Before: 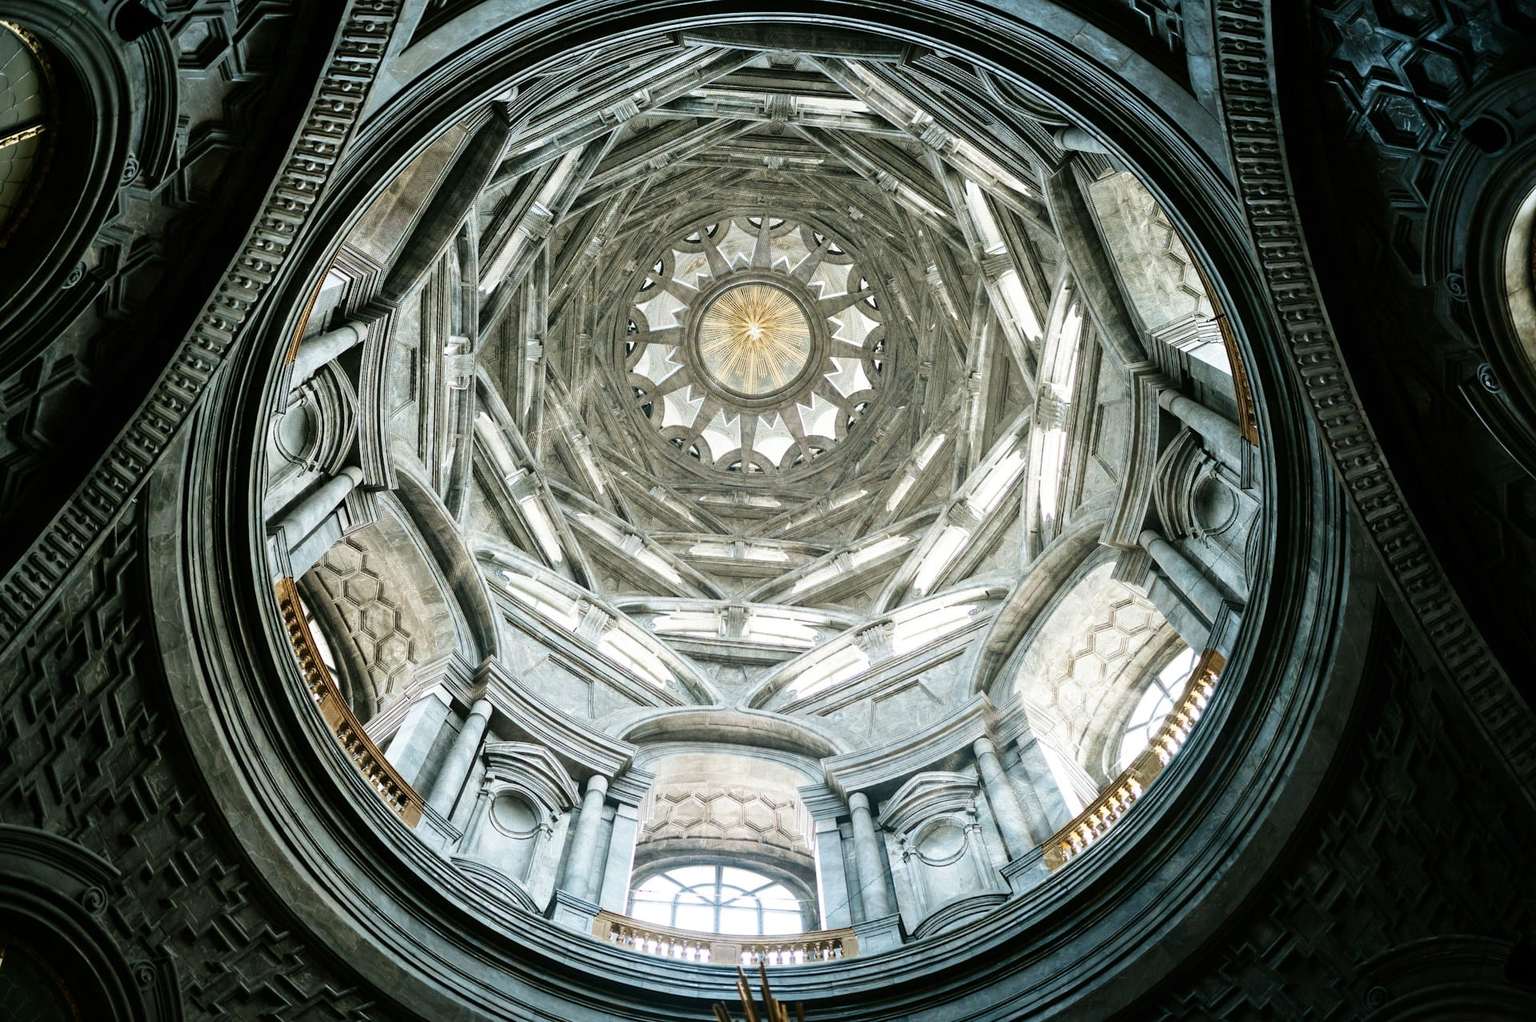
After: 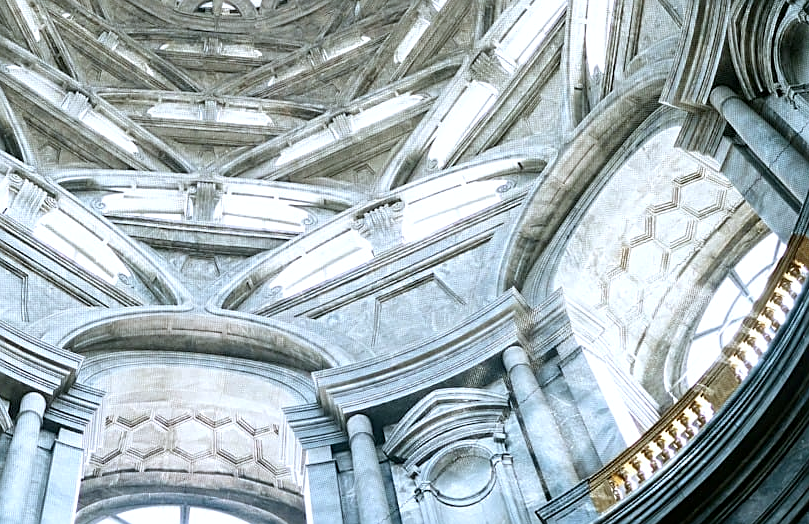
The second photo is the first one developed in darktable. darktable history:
crop: left 37.221%, top 45.169%, right 20.63%, bottom 13.777%
exposure: black level correction 0.001, exposure 0.14 EV, compensate highlight preservation false
sharpen: on, module defaults
white balance: red 0.954, blue 1.079
